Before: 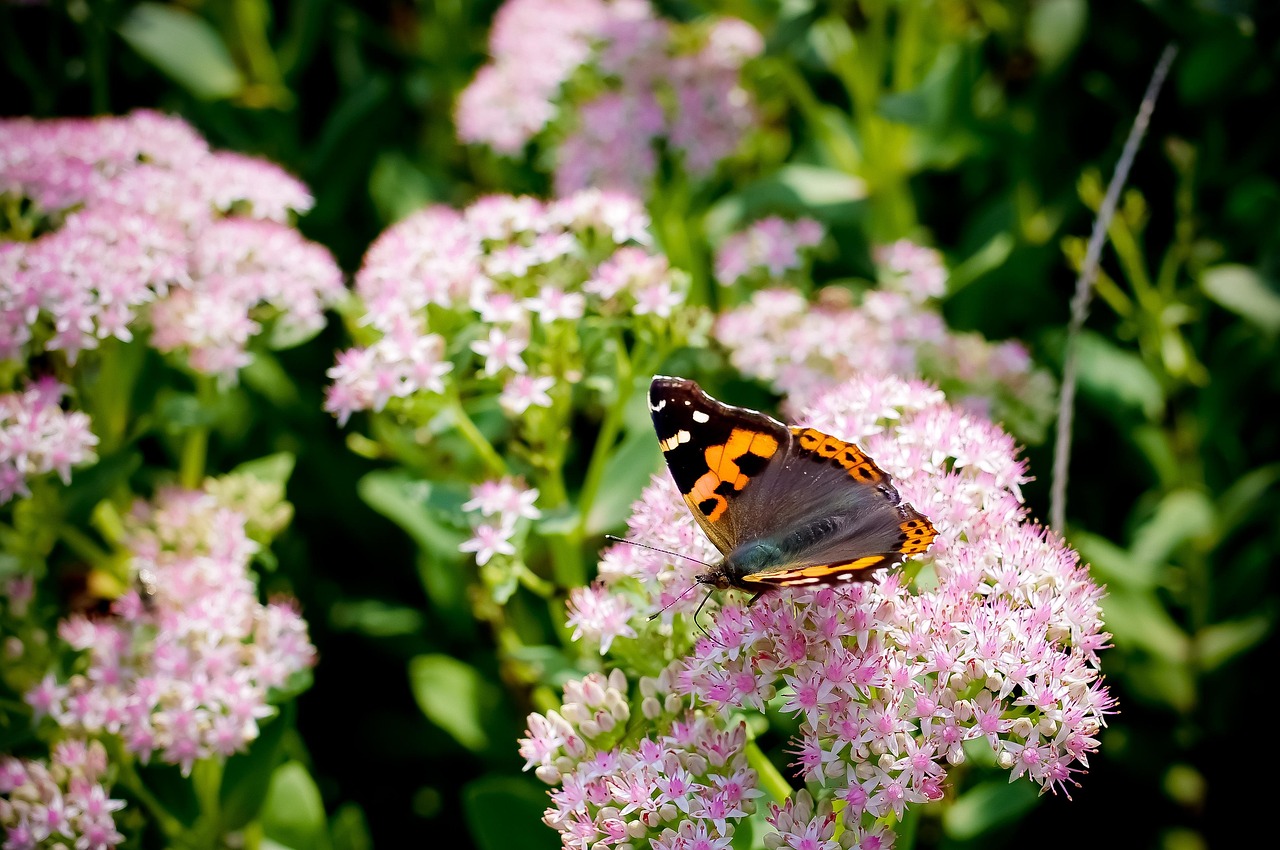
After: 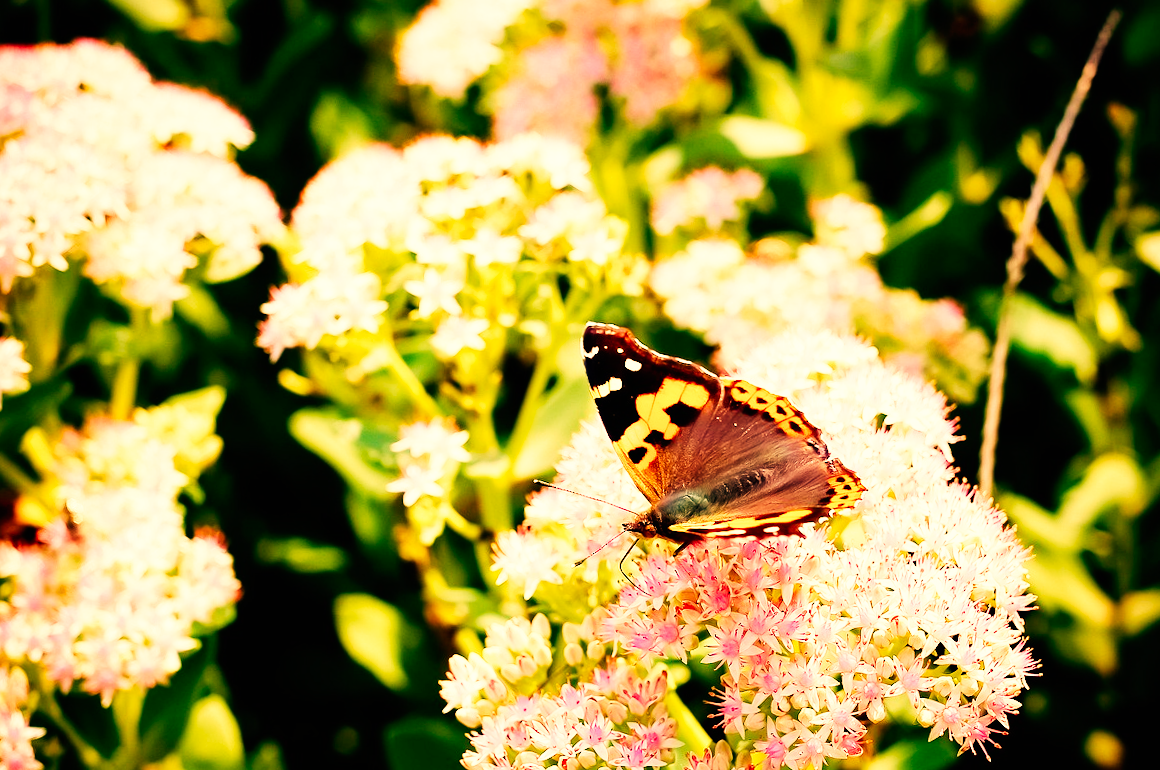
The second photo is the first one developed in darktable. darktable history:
crop and rotate: angle -1.96°, left 3.097%, top 4.154%, right 1.586%, bottom 0.529%
white balance: red 1.467, blue 0.684
exposure: exposure -0.177 EV, compensate highlight preservation false
base curve: curves: ch0 [(0, 0) (0.007, 0.004) (0.027, 0.03) (0.046, 0.07) (0.207, 0.54) (0.442, 0.872) (0.673, 0.972) (1, 1)], preserve colors none
color balance rgb: on, module defaults
